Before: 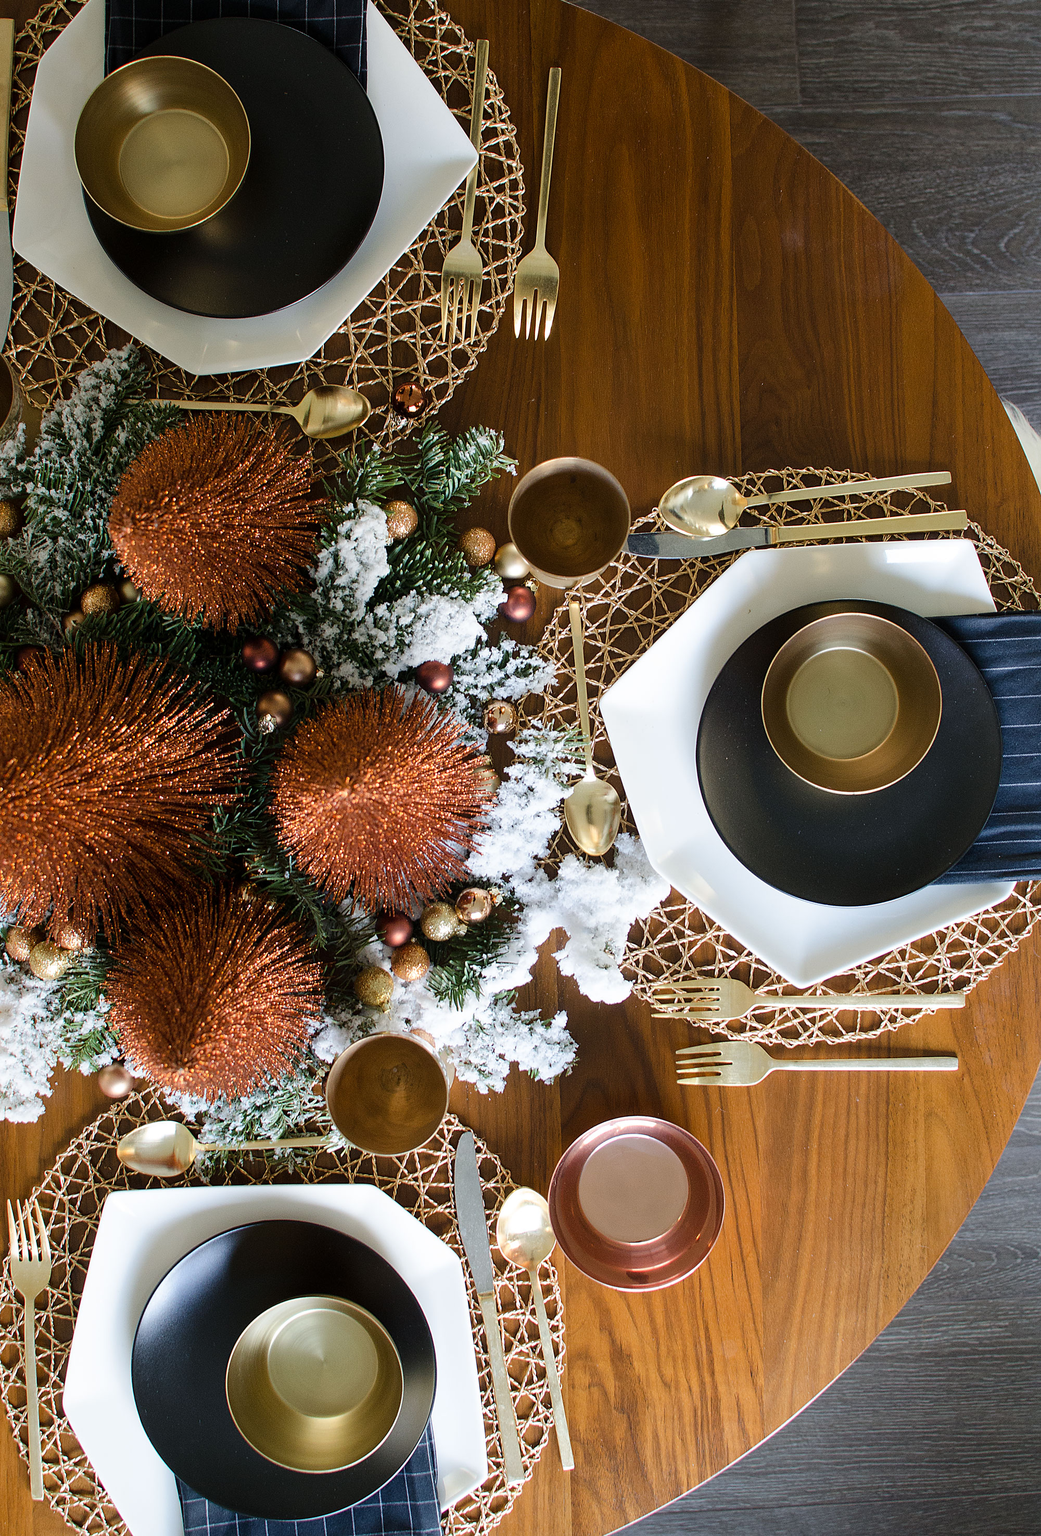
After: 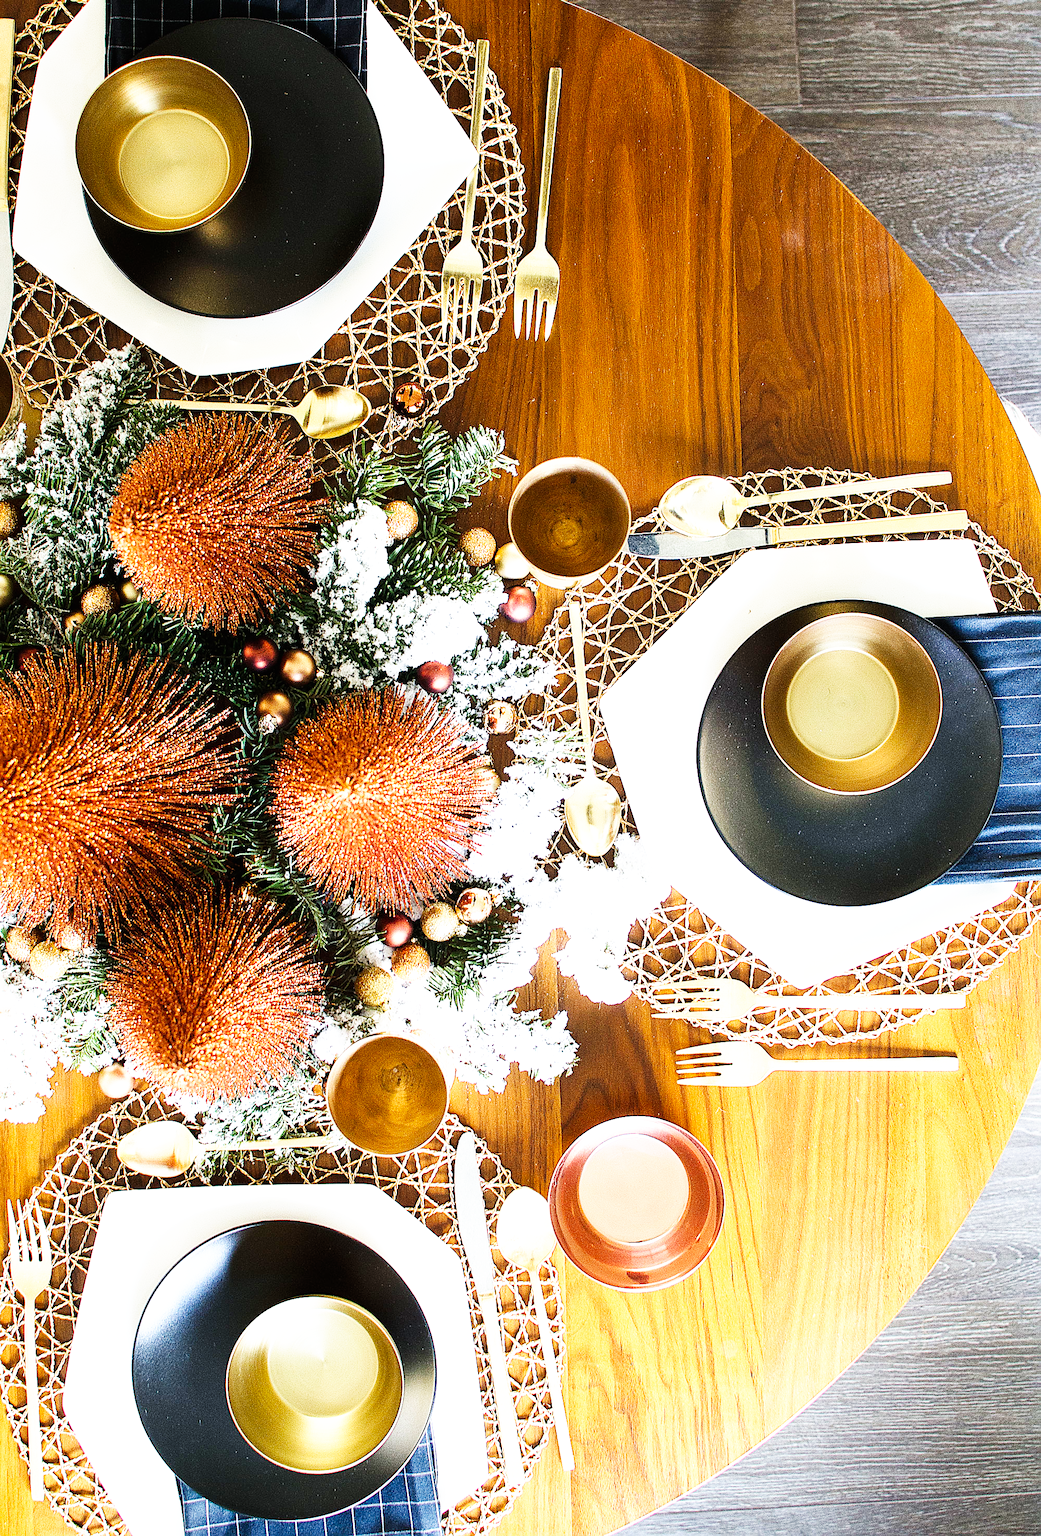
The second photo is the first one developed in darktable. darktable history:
exposure: black level correction 0, exposure 1 EV, compensate exposure bias true, compensate highlight preservation false
sharpen: on, module defaults
base curve: curves: ch0 [(0, 0) (0.007, 0.004) (0.027, 0.03) (0.046, 0.07) (0.207, 0.54) (0.442, 0.872) (0.673, 0.972) (1, 1)], preserve colors none
